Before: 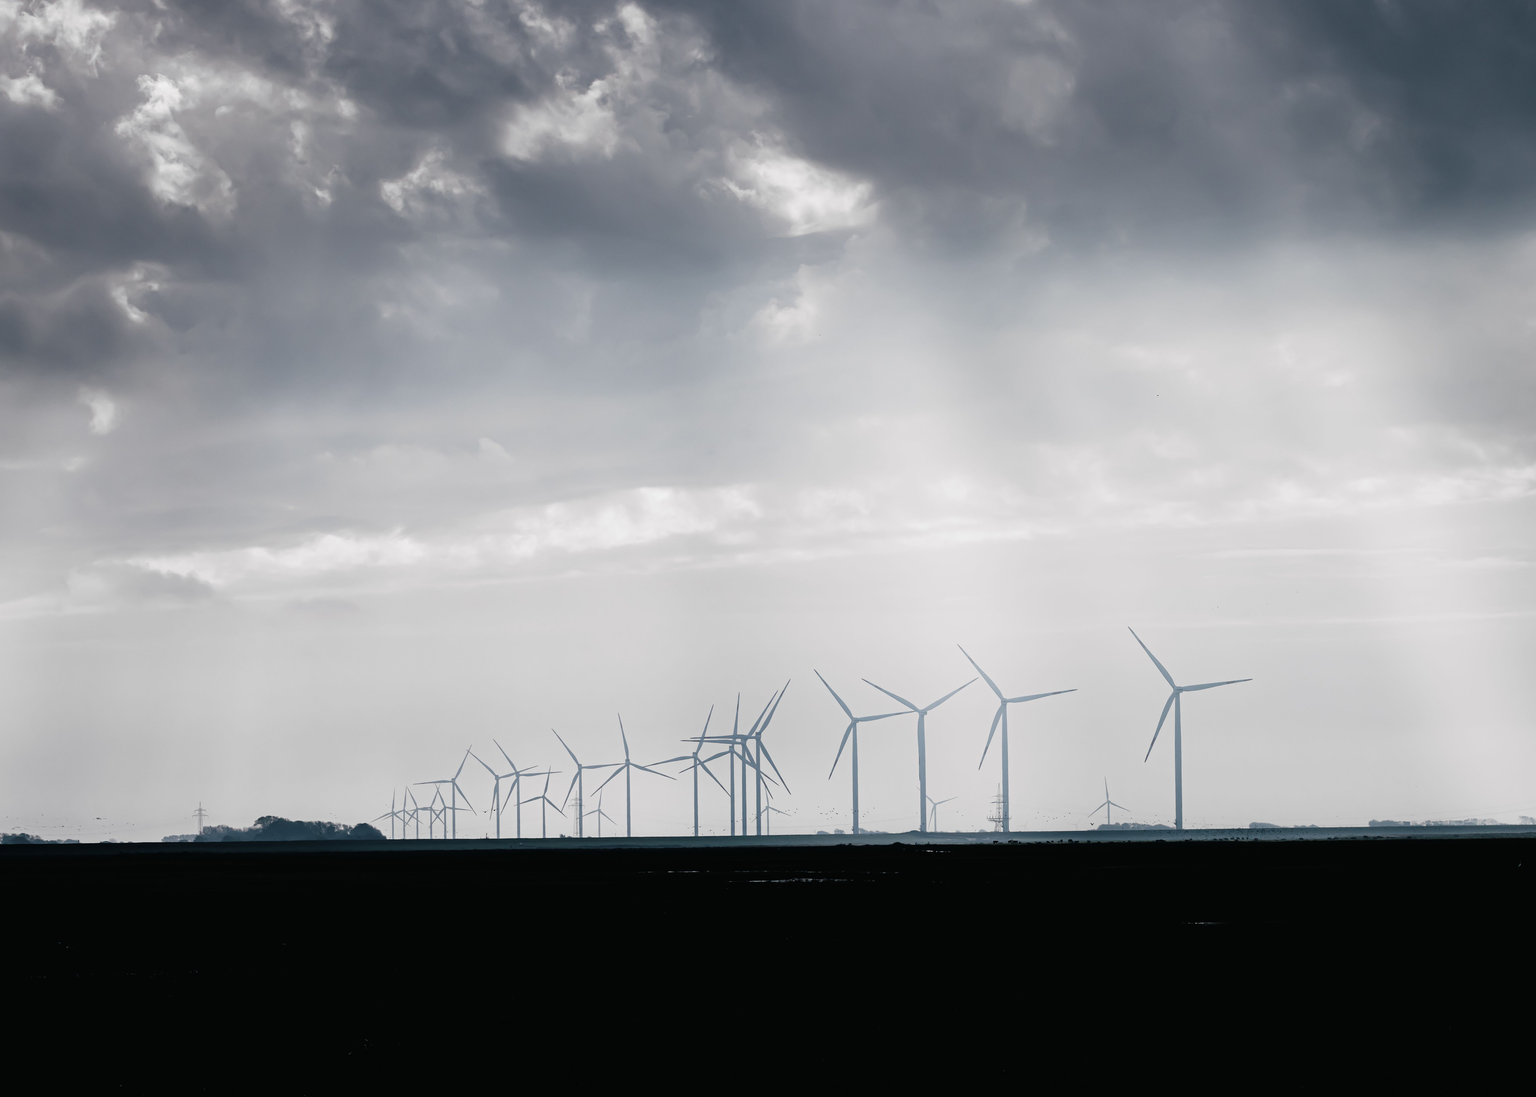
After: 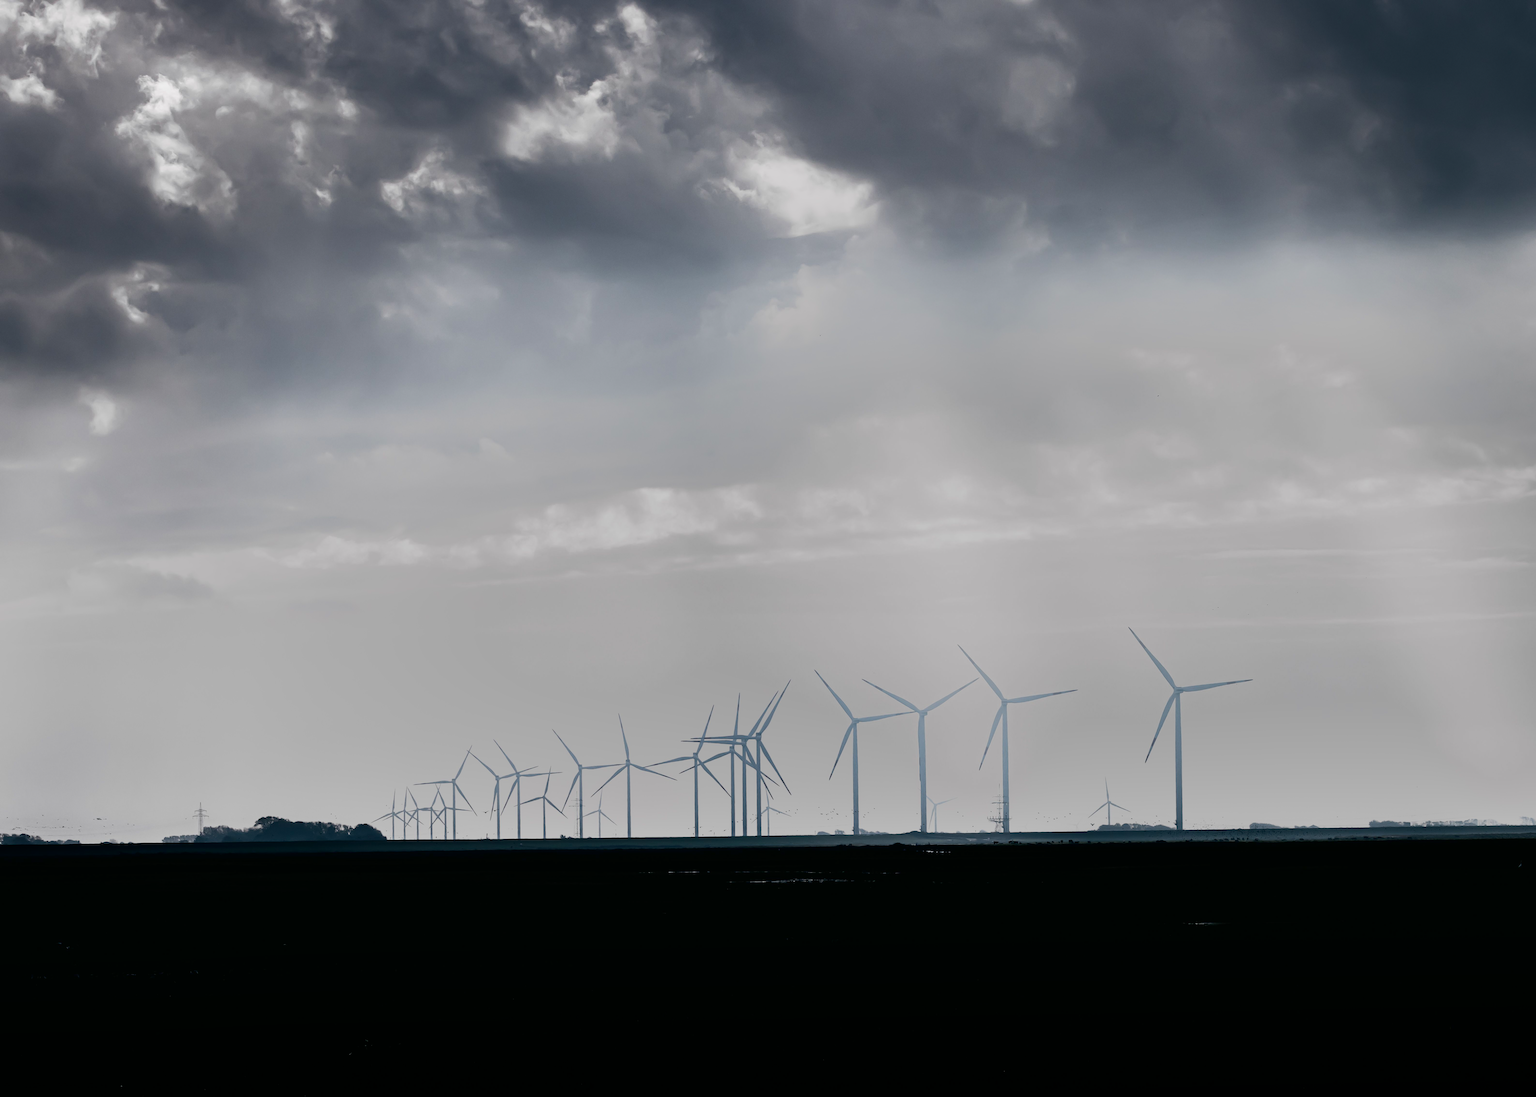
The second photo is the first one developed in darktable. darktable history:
contrast brightness saturation: contrast 0.07, brightness -0.14, saturation 0.11
tone equalizer: -7 EV -0.63 EV, -6 EV 1 EV, -5 EV -0.45 EV, -4 EV 0.43 EV, -3 EV 0.41 EV, -2 EV 0.15 EV, -1 EV -0.15 EV, +0 EV -0.39 EV, smoothing diameter 25%, edges refinement/feathering 10, preserve details guided filter
